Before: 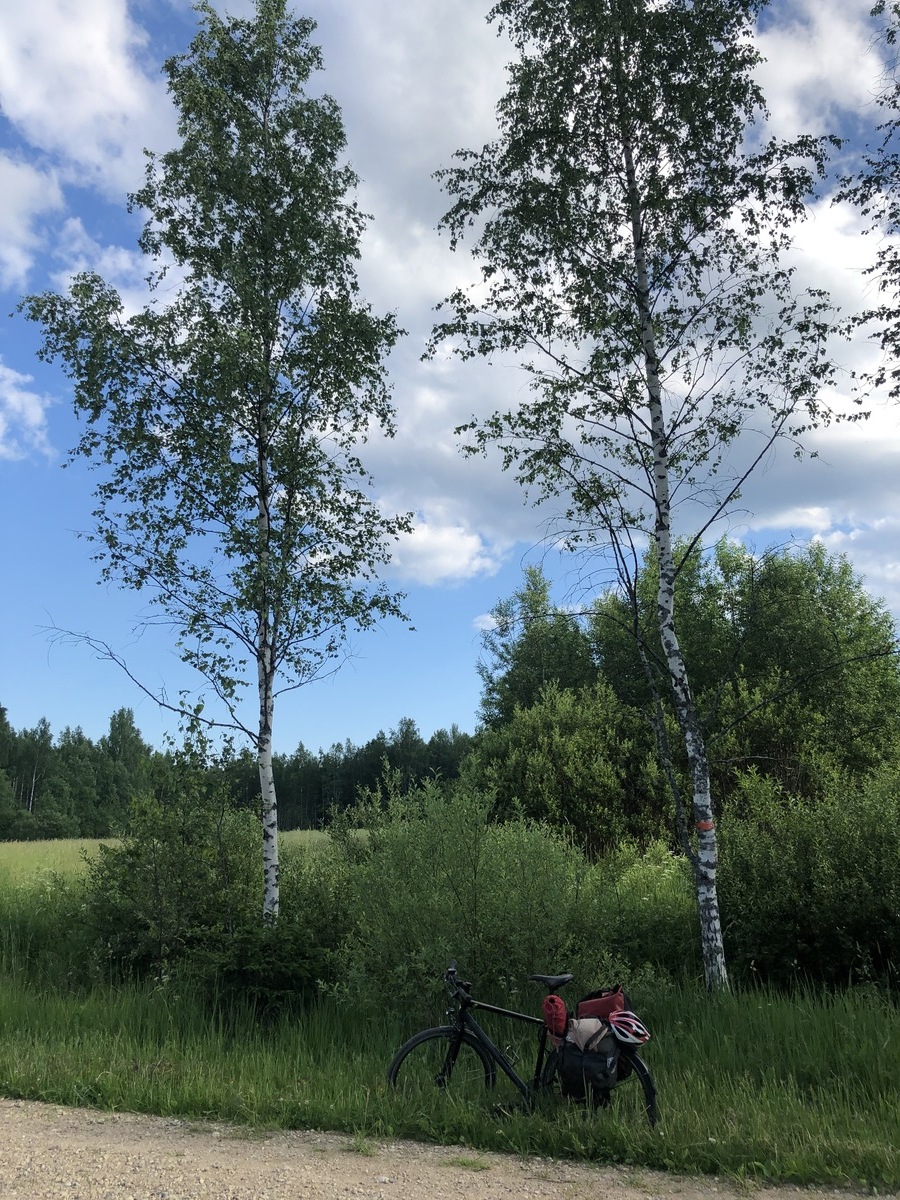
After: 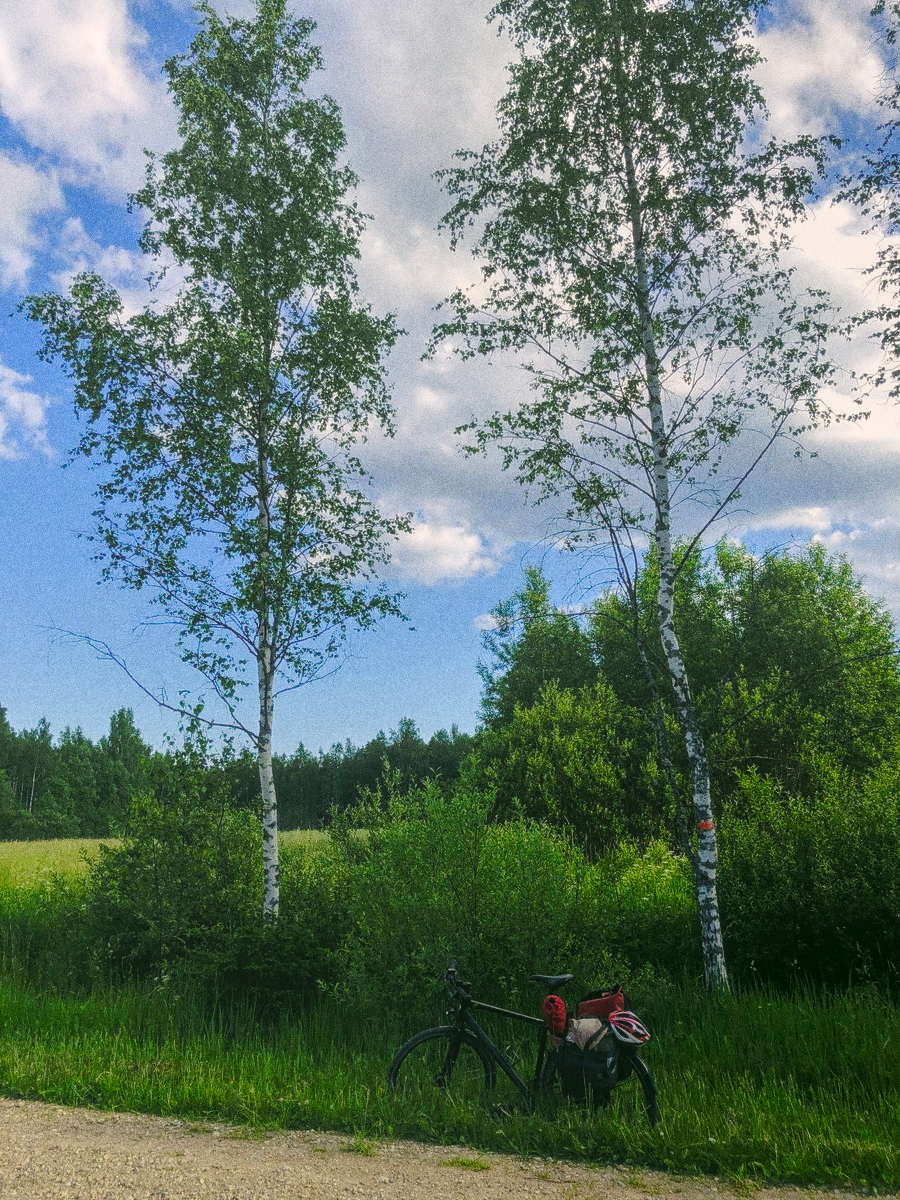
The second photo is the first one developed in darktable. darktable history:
local contrast: highlights 73%, shadows 15%, midtone range 0.197
base curve: curves: ch0 [(0, 0) (0.073, 0.04) (0.157, 0.139) (0.492, 0.492) (0.758, 0.758) (1, 1)], preserve colors none
color correction: highlights a* 4.02, highlights b* 4.98, shadows a* -7.55, shadows b* 4.98
grain: coarseness 0.09 ISO, strength 40%
color balance rgb: perceptual saturation grading › global saturation 35%, perceptual saturation grading › highlights -30%, perceptual saturation grading › shadows 35%, perceptual brilliance grading › global brilliance 3%, perceptual brilliance grading › highlights -3%, perceptual brilliance grading › shadows 3%
